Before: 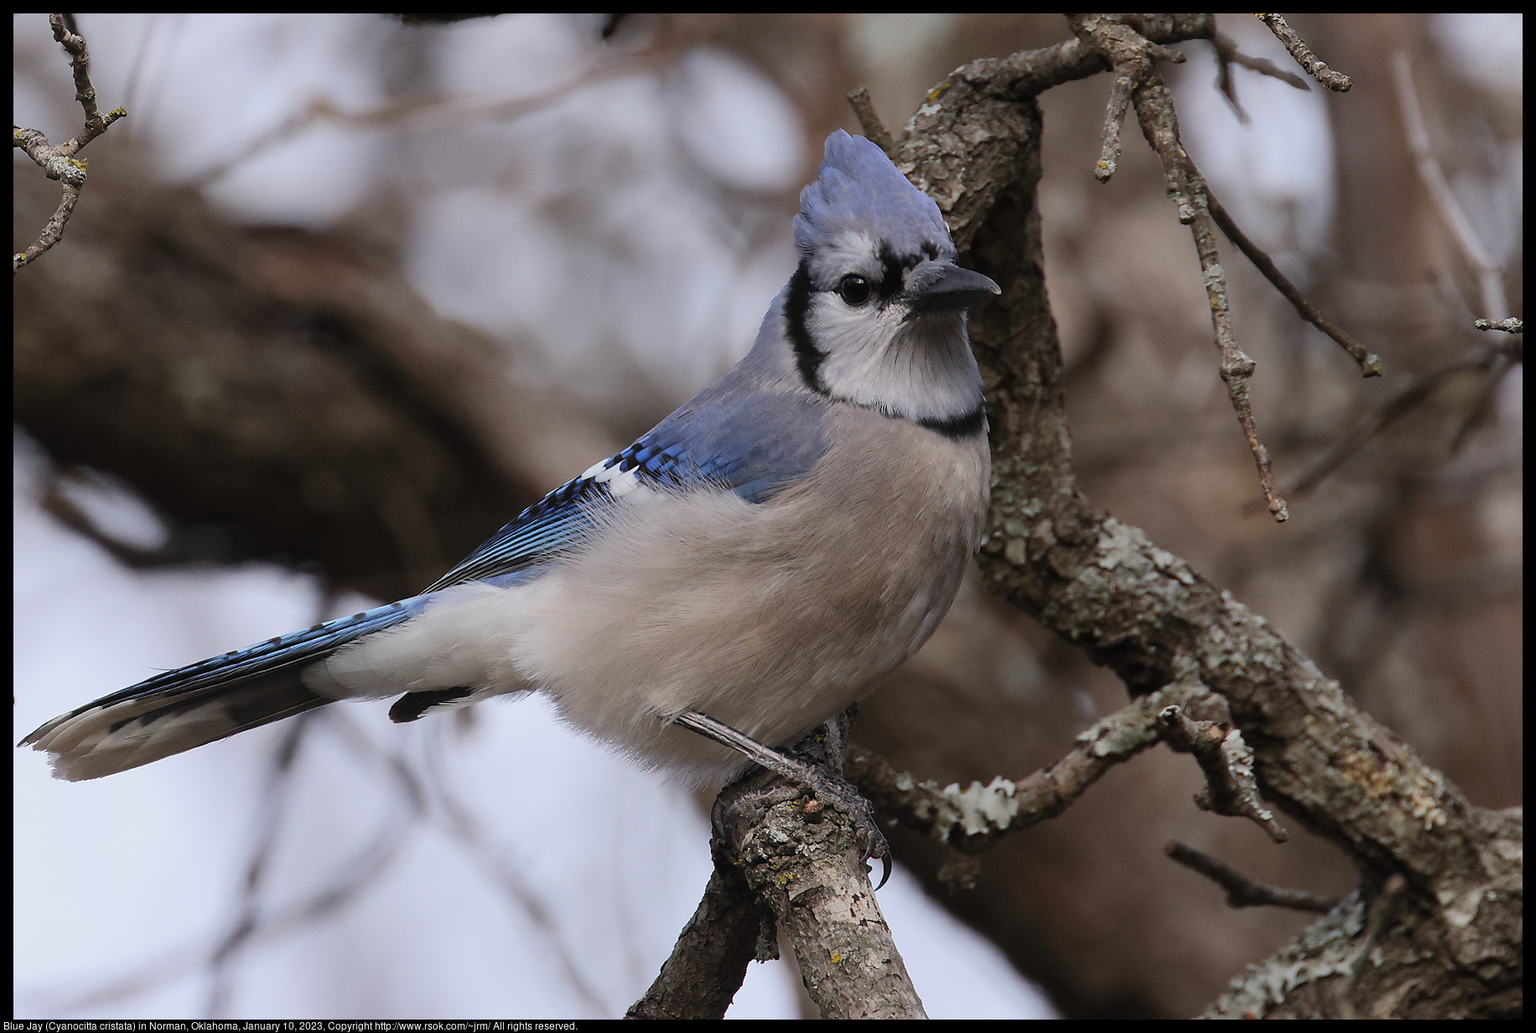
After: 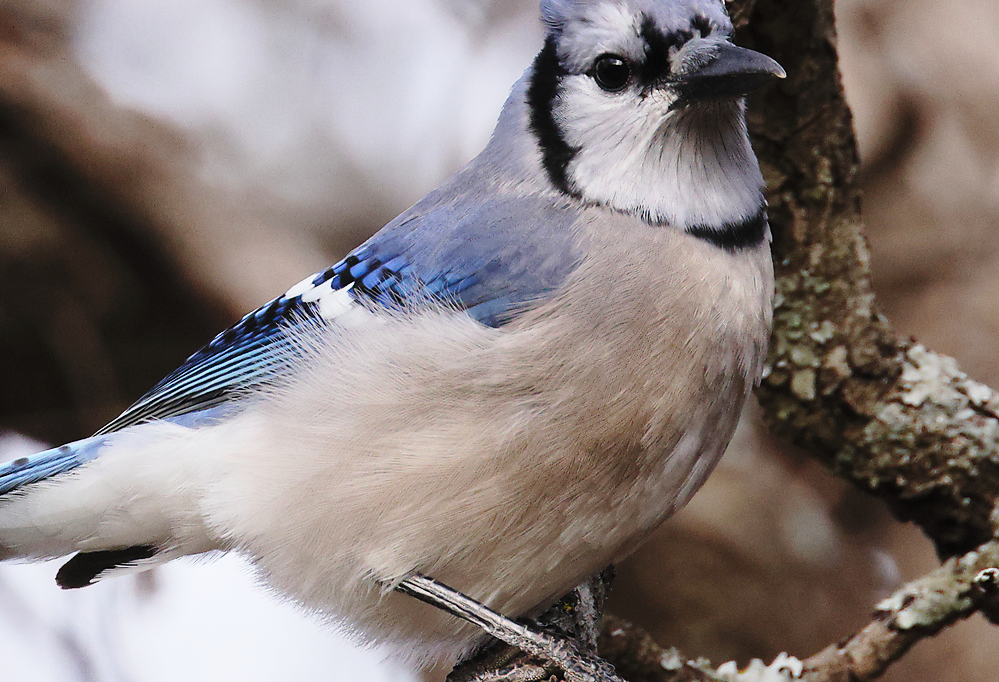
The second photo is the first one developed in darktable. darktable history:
base curve: curves: ch0 [(0, 0) (0.028, 0.03) (0.121, 0.232) (0.46, 0.748) (0.859, 0.968) (1, 1)], preserve colors none
crop and rotate: left 22.304%, top 22.161%, right 23.132%, bottom 22.443%
